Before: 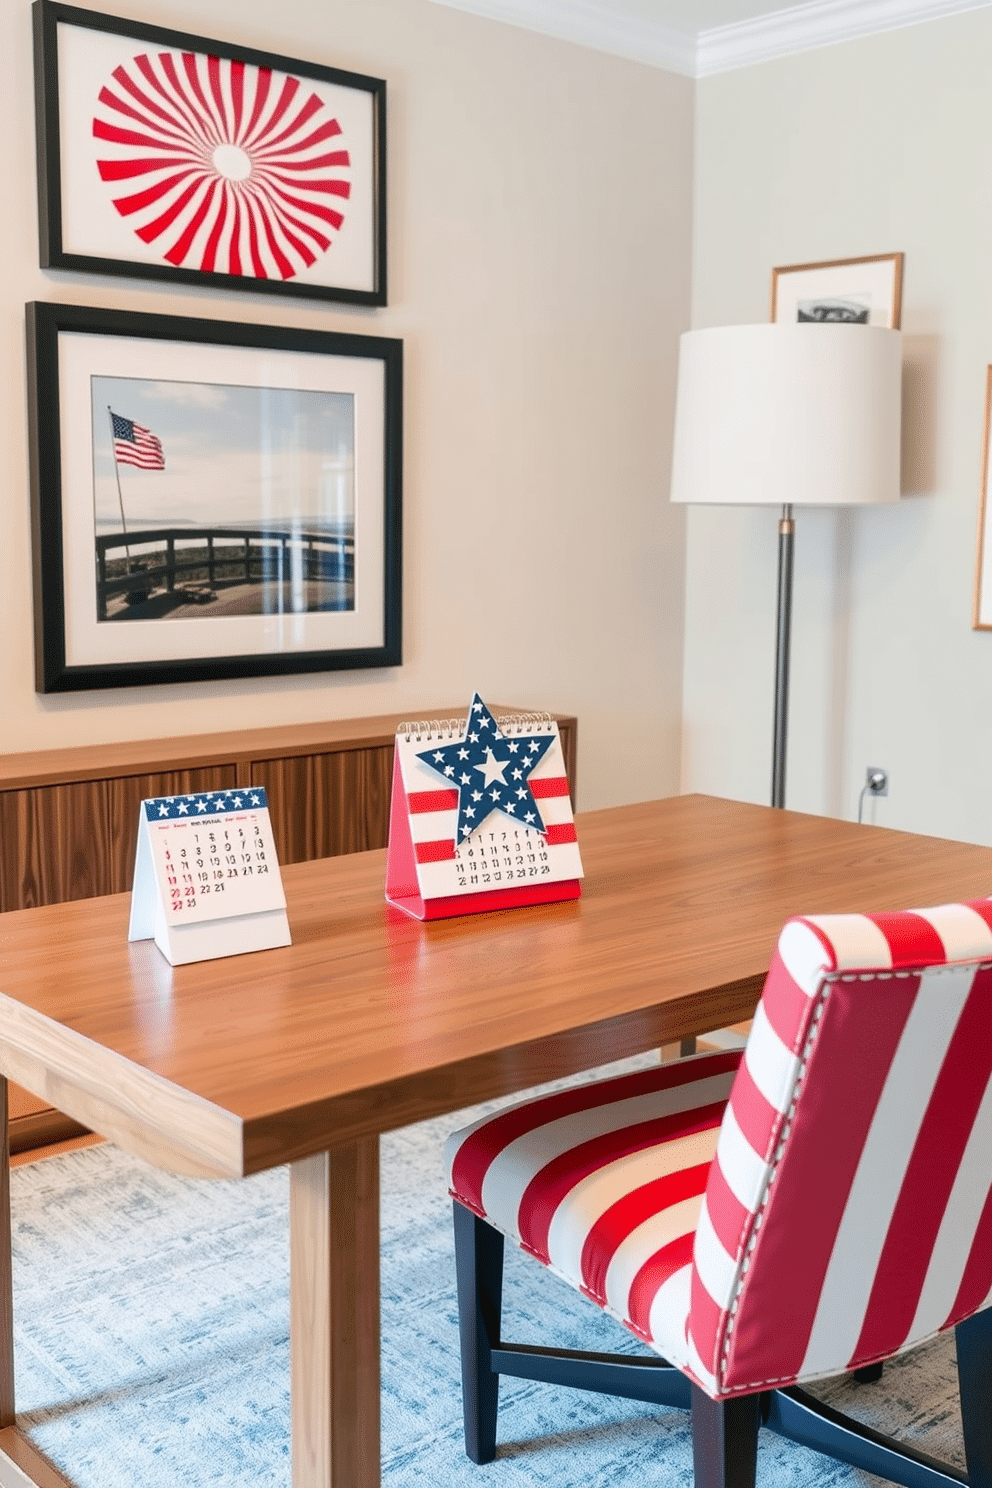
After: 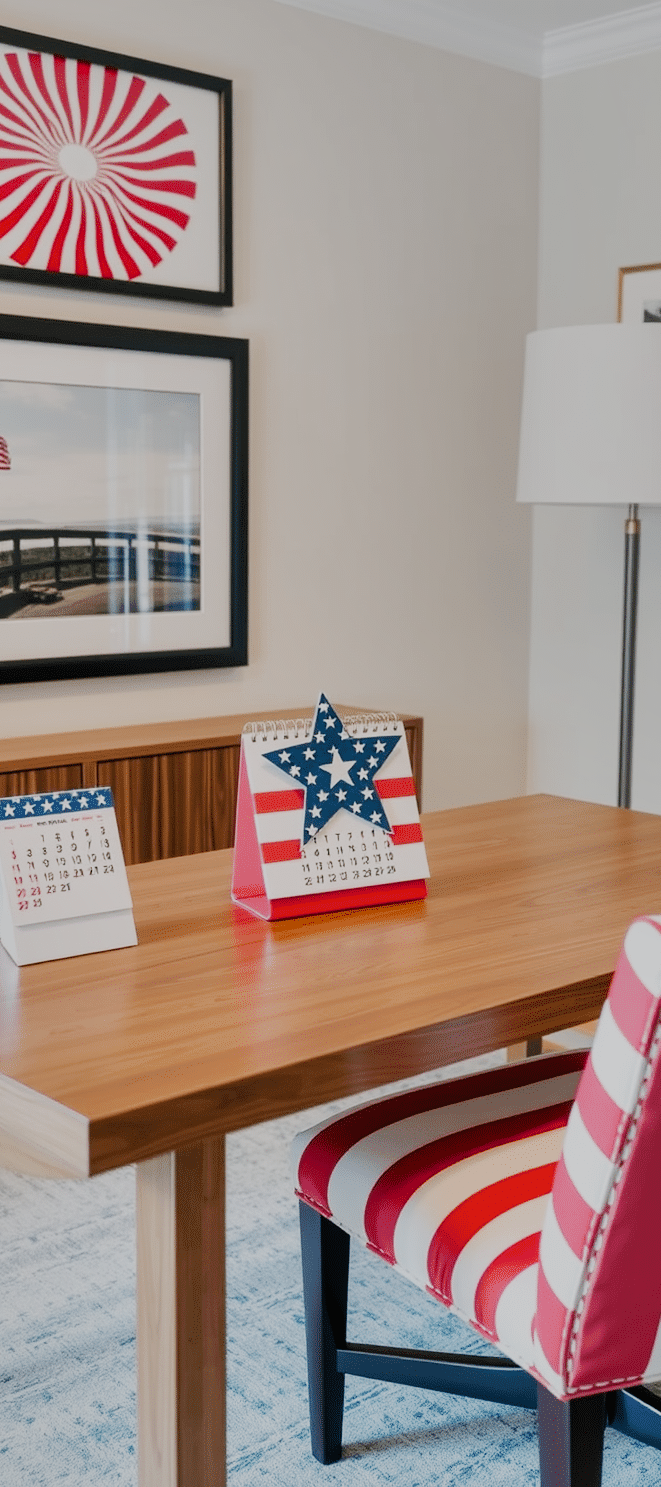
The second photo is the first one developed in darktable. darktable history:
crop and rotate: left 15.588%, right 17.705%
shadows and highlights: highlights color adjustment 53.29%, low approximation 0.01, soften with gaussian
filmic rgb: black relative exposure -7.65 EV, white relative exposure 4.56 EV, hardness 3.61, preserve chrominance no, color science v5 (2021), contrast in shadows safe, contrast in highlights safe
